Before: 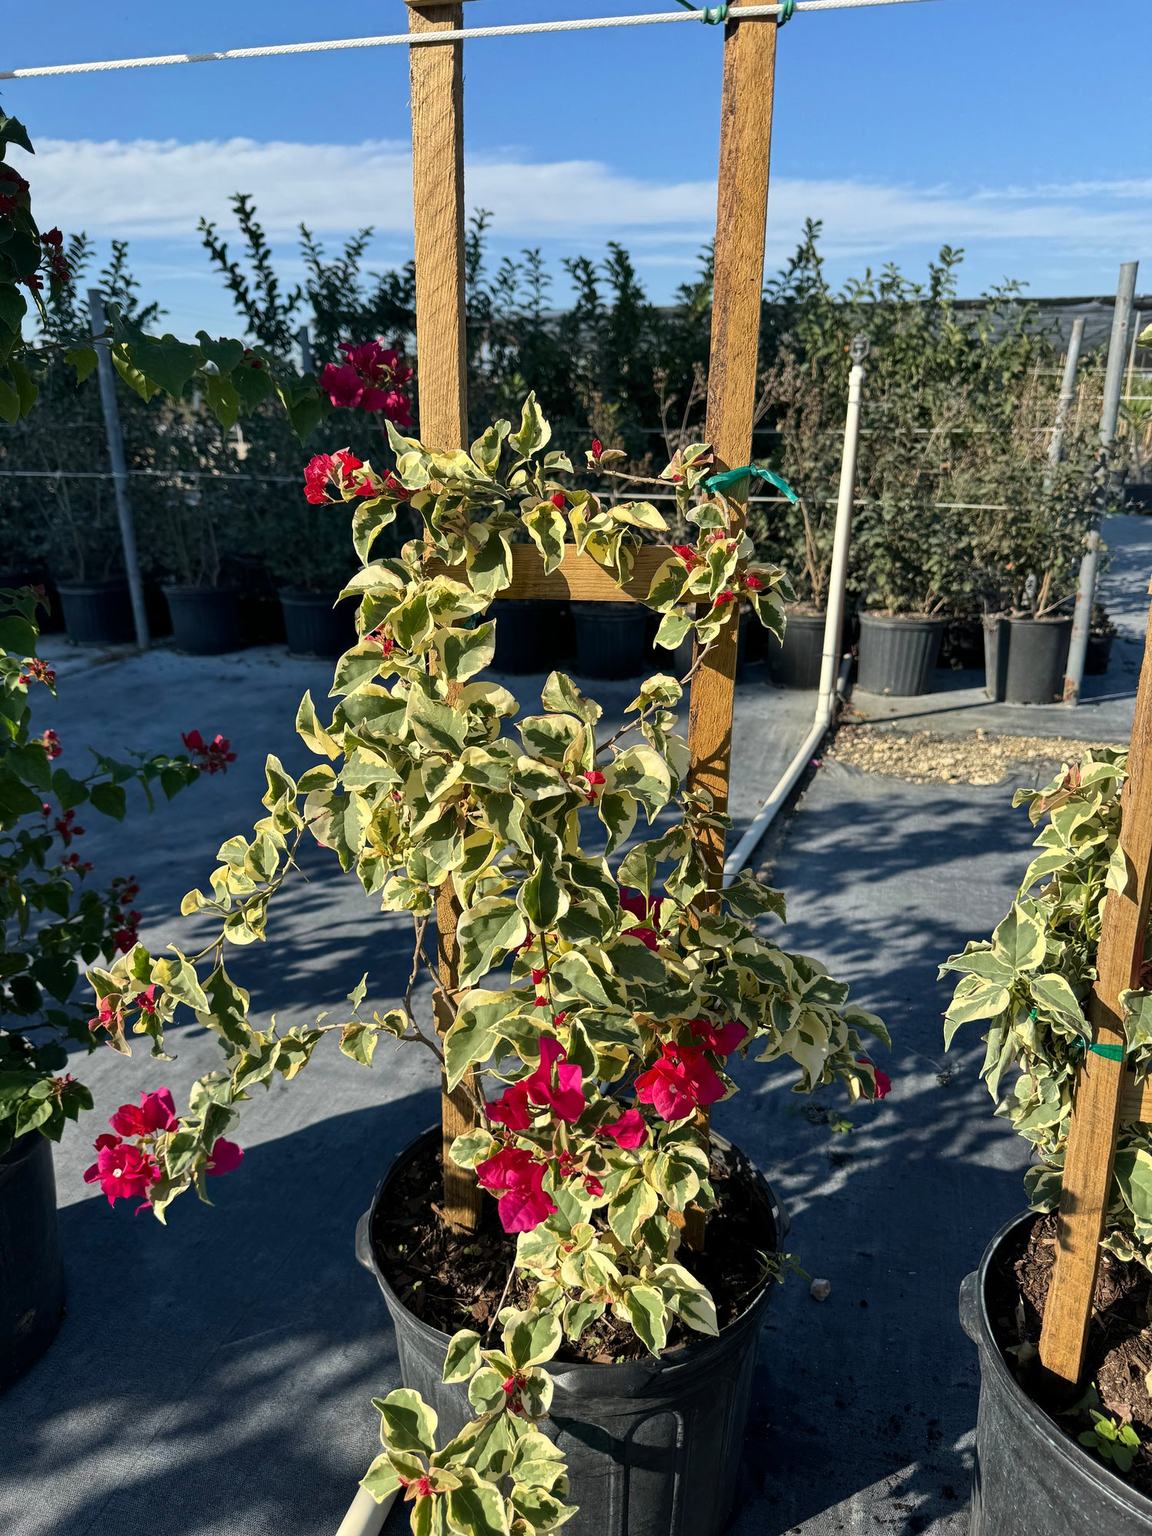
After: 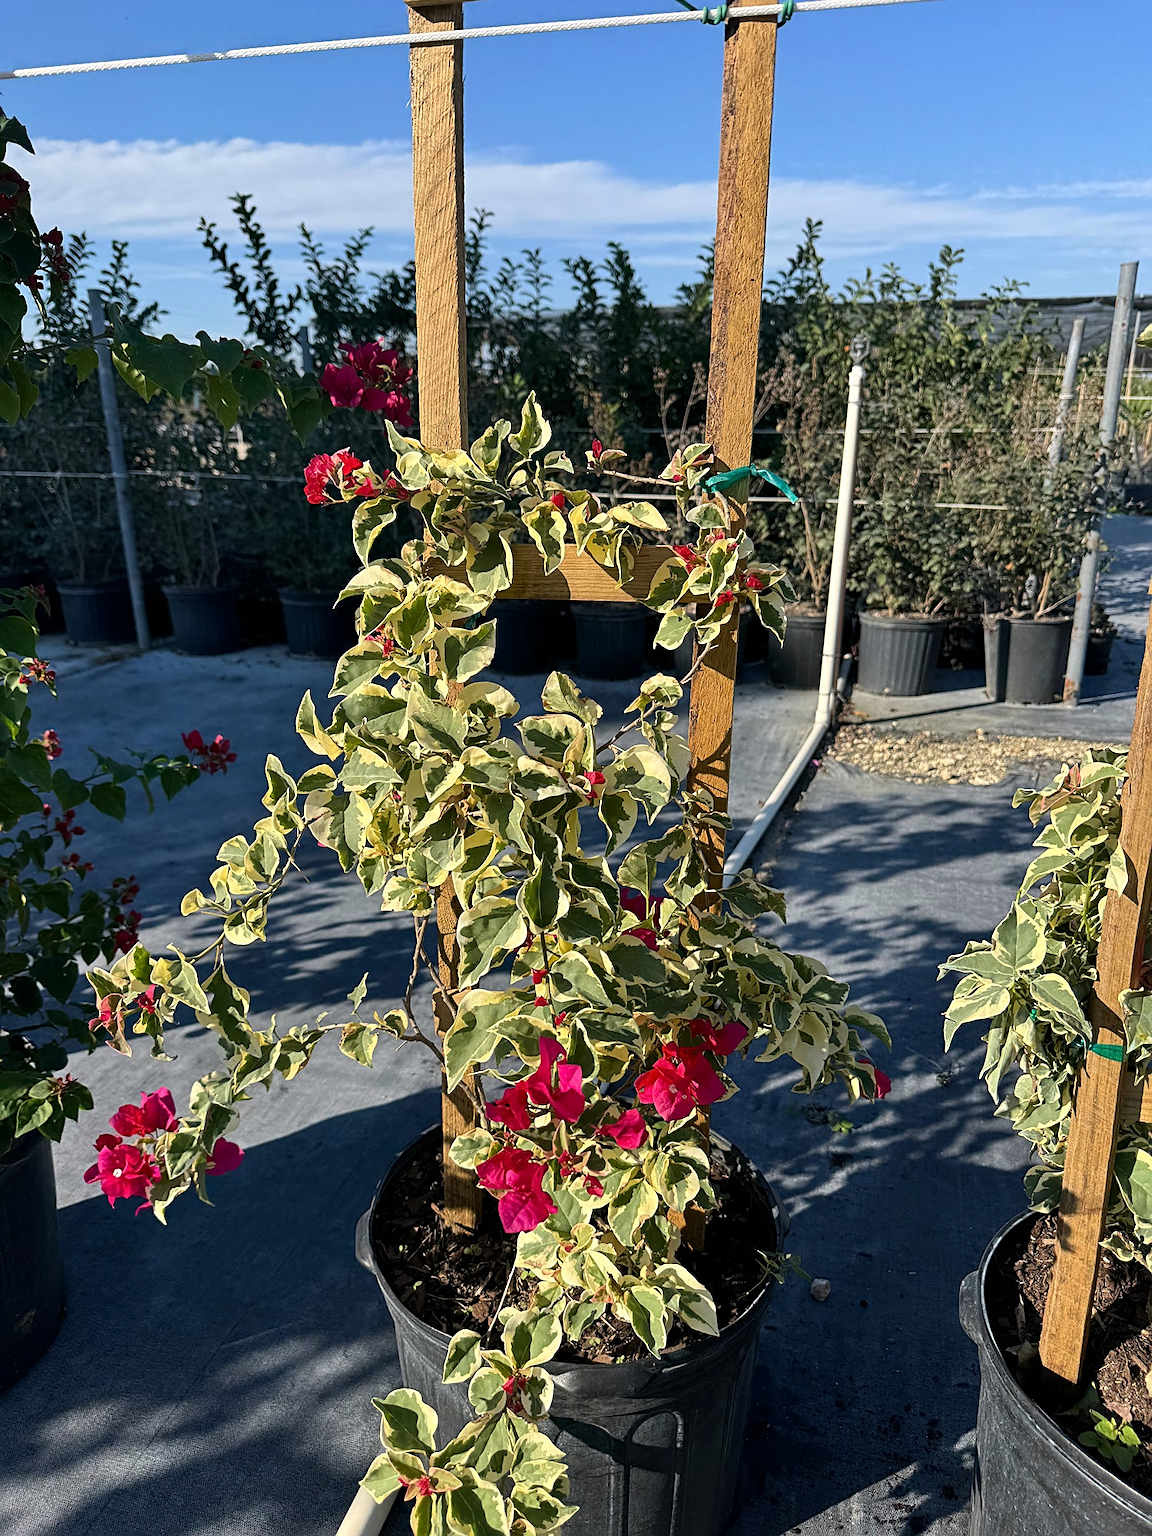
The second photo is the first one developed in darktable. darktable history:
sharpen: on, module defaults
white balance: red 1.009, blue 1.027
